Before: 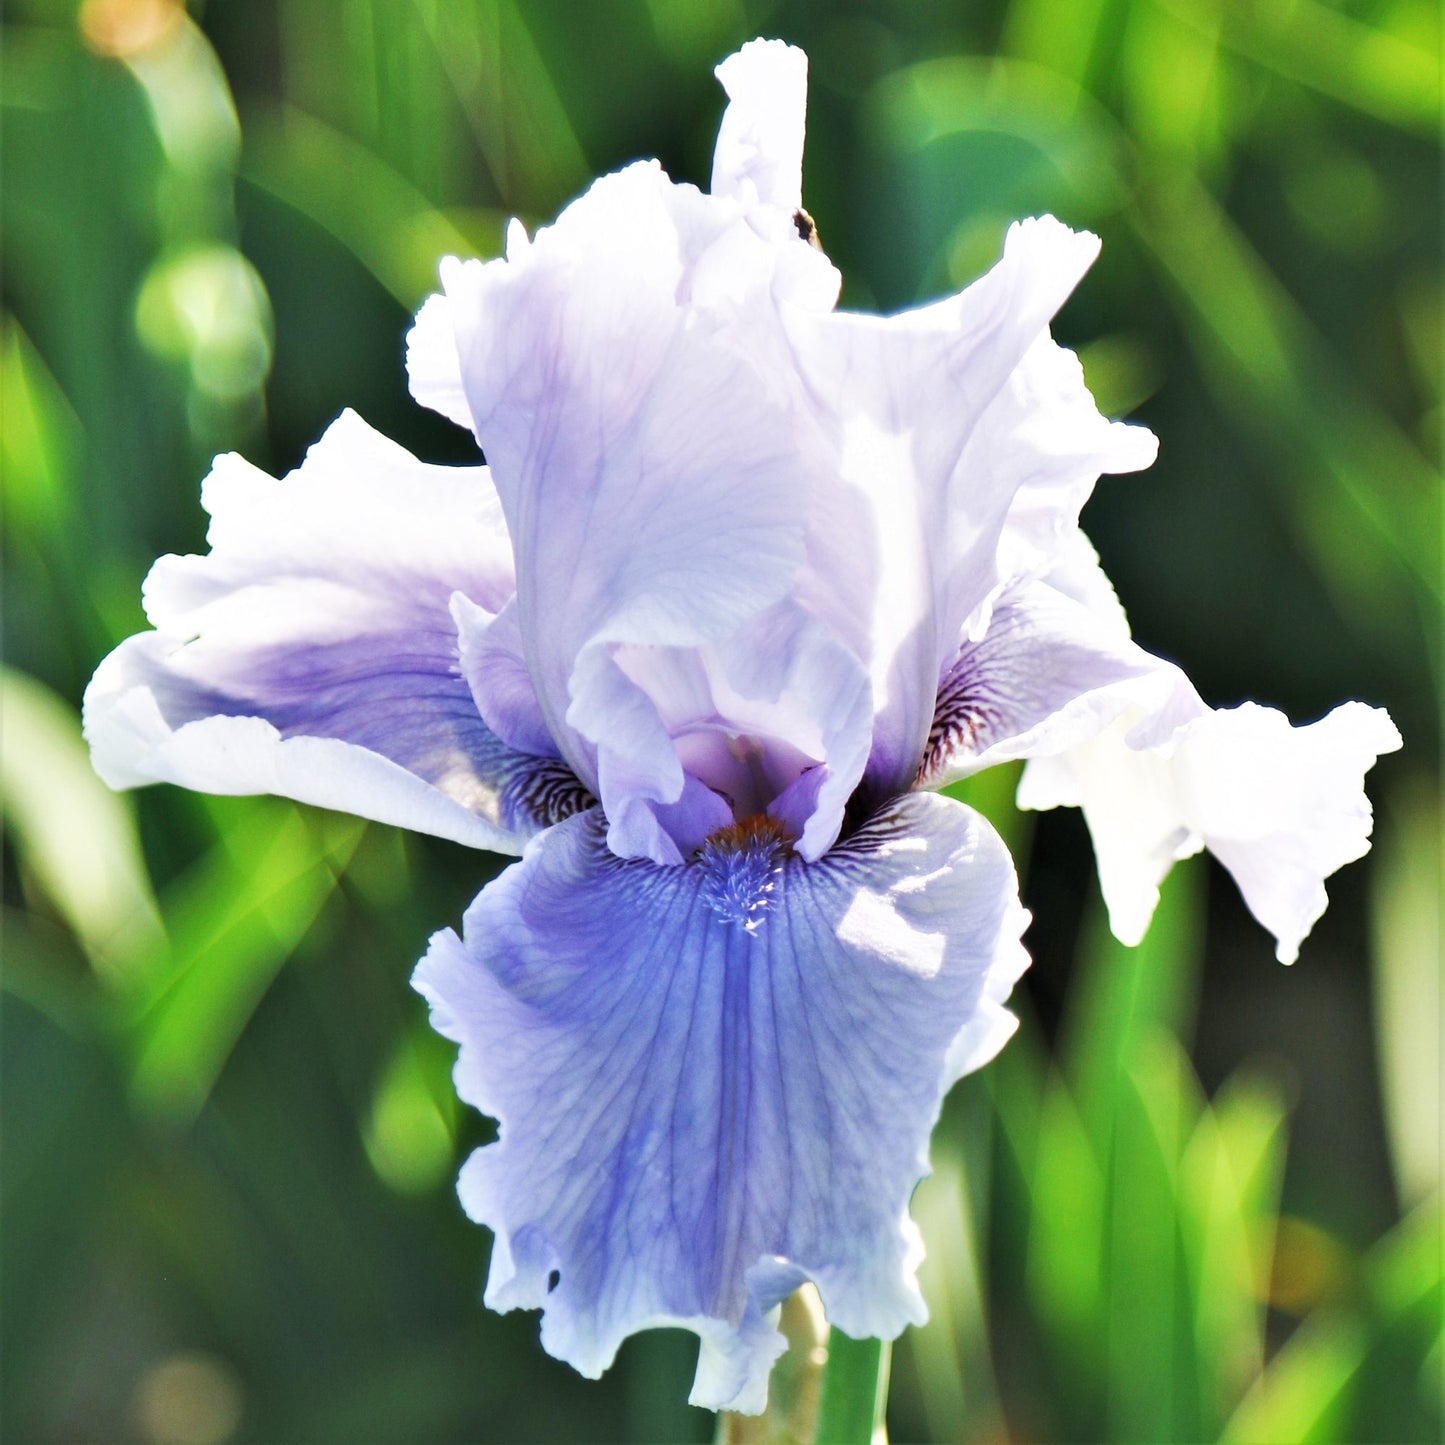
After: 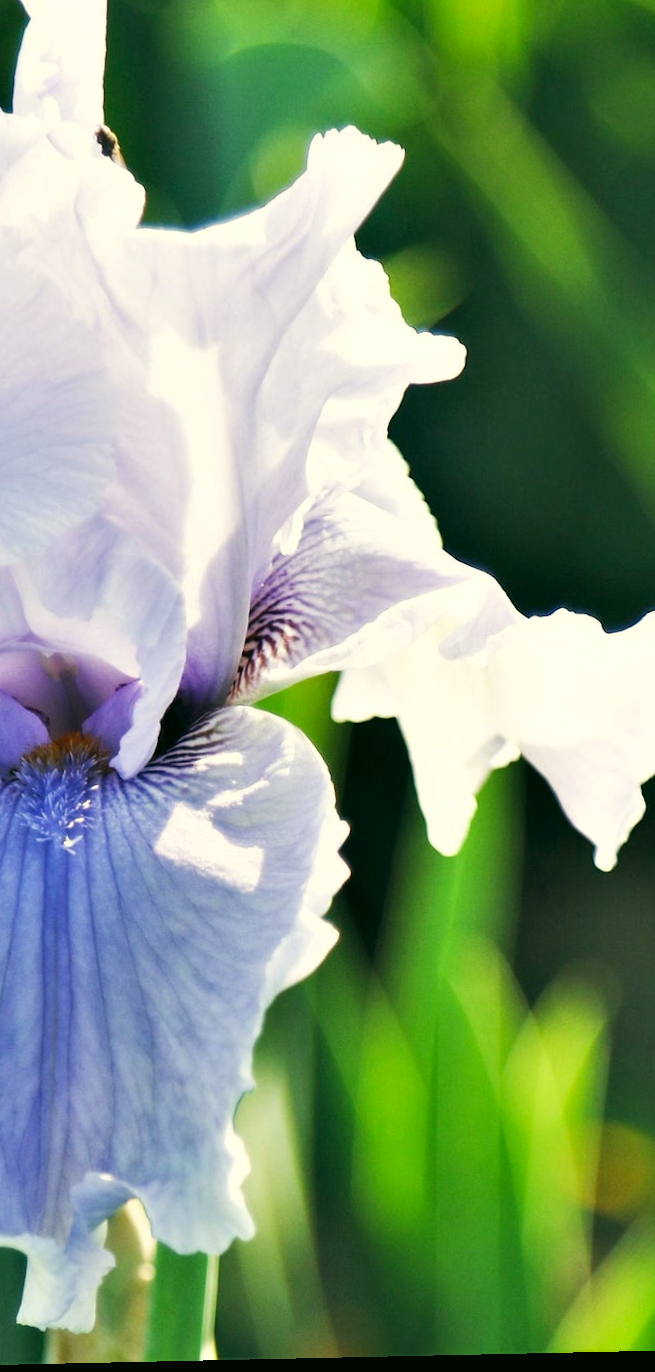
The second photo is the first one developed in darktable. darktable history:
color correction: highlights a* -0.482, highlights b* 9.48, shadows a* -9.48, shadows b* 0.803
crop: left 47.628%, top 6.643%, right 7.874%
rotate and perspective: rotation -1.24°, automatic cropping off
